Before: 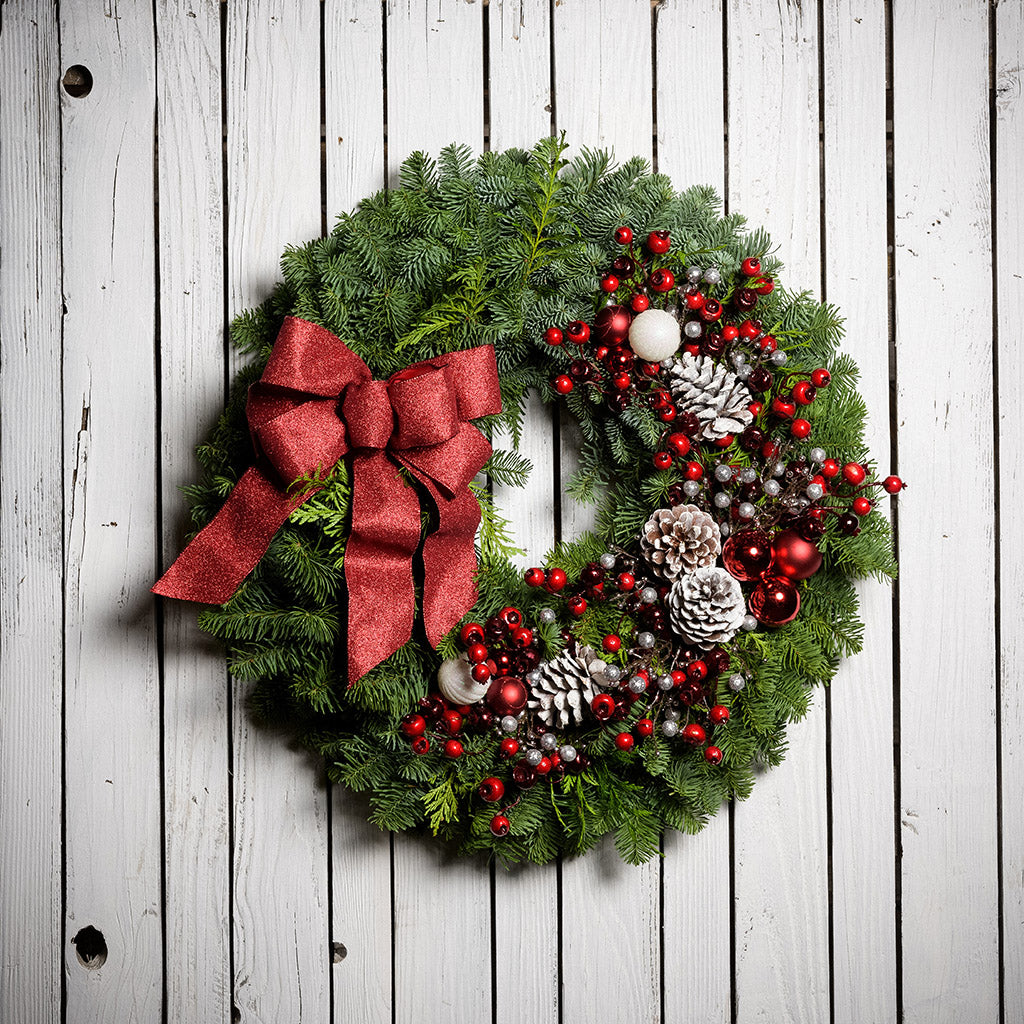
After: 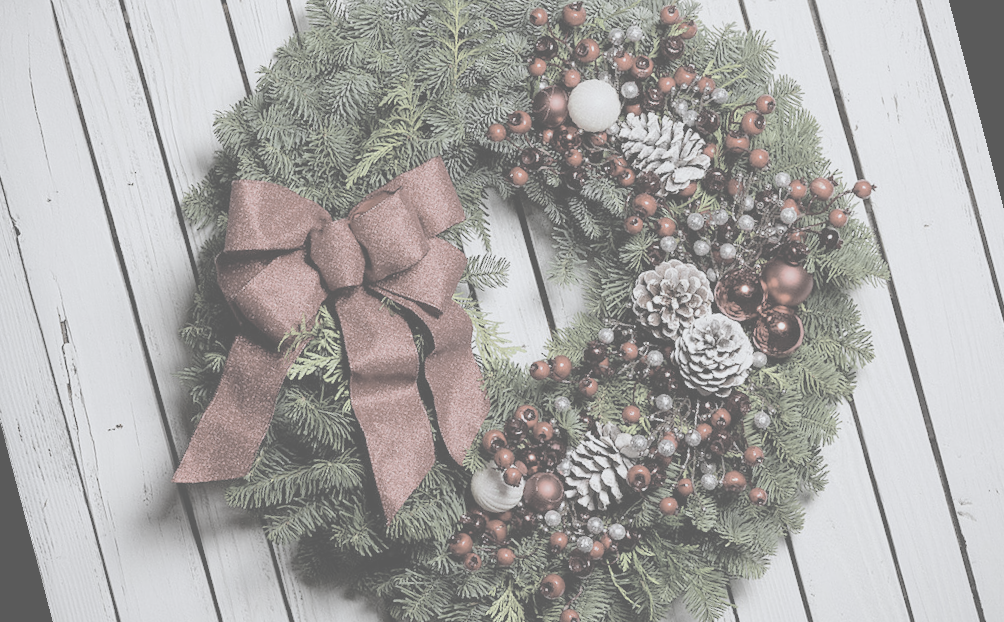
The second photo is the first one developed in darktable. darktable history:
white balance: red 0.967, blue 1.049
levels: levels [0.116, 0.574, 1]
rotate and perspective: rotation -14.8°, crop left 0.1, crop right 0.903, crop top 0.25, crop bottom 0.748
color zones: curves: ch0 [(0, 0.485) (0.178, 0.476) (0.261, 0.623) (0.411, 0.403) (0.708, 0.603) (0.934, 0.412)]; ch1 [(0.003, 0.485) (0.149, 0.496) (0.229, 0.584) (0.326, 0.551) (0.484, 0.262) (0.757, 0.643)]
contrast brightness saturation: contrast -0.32, brightness 0.75, saturation -0.78
